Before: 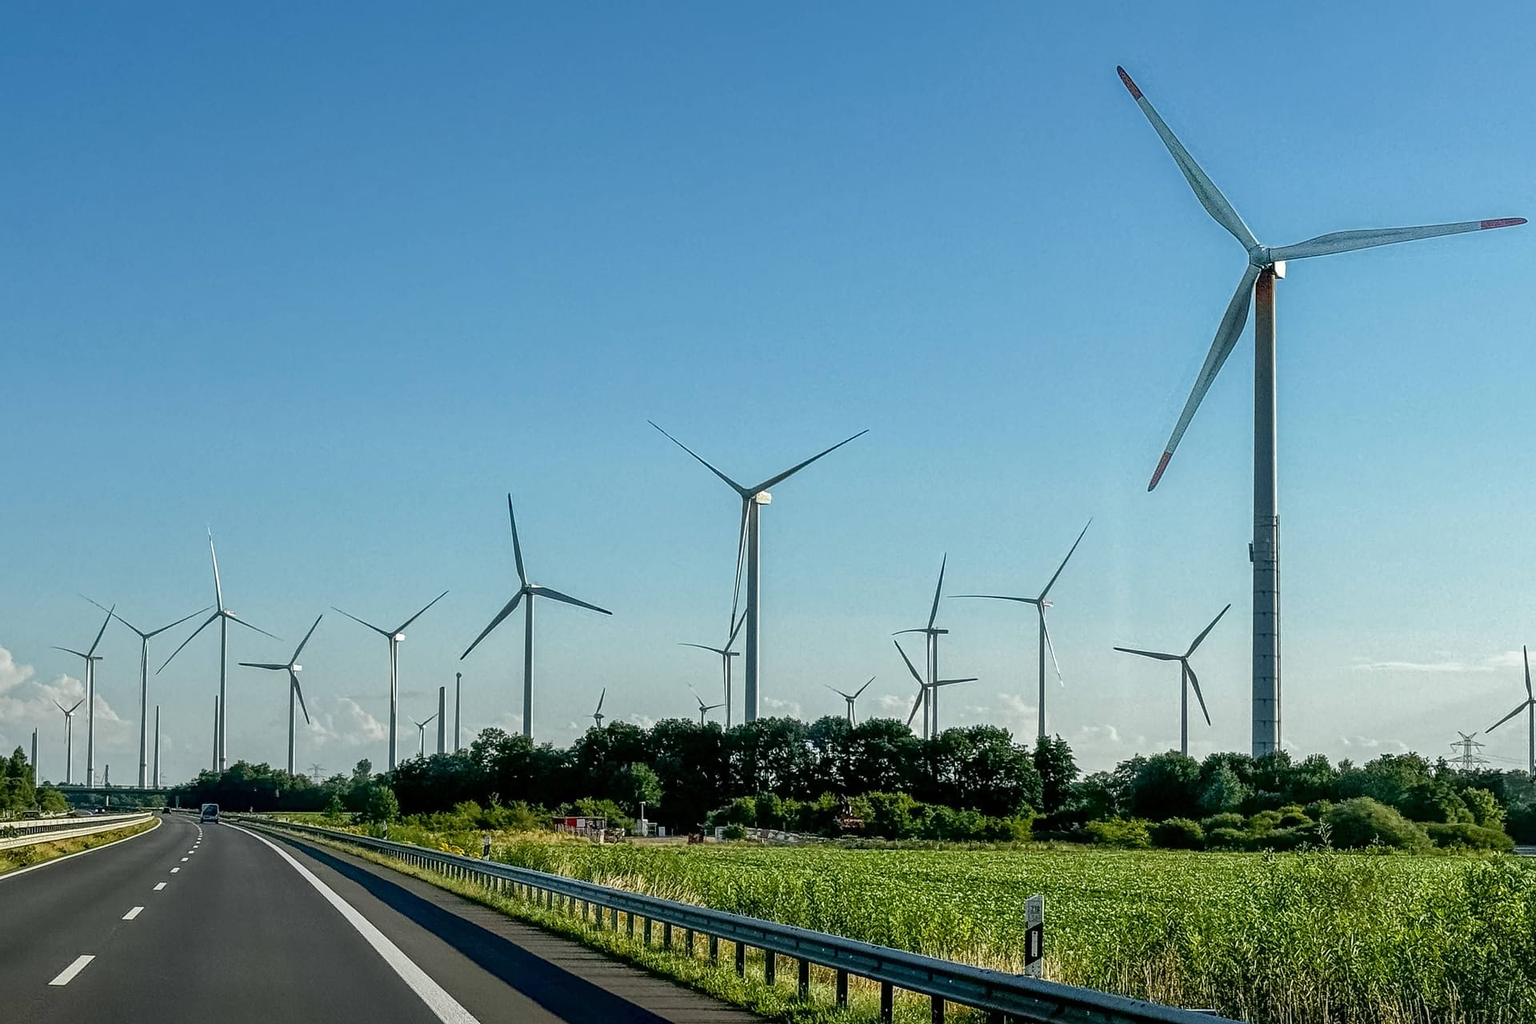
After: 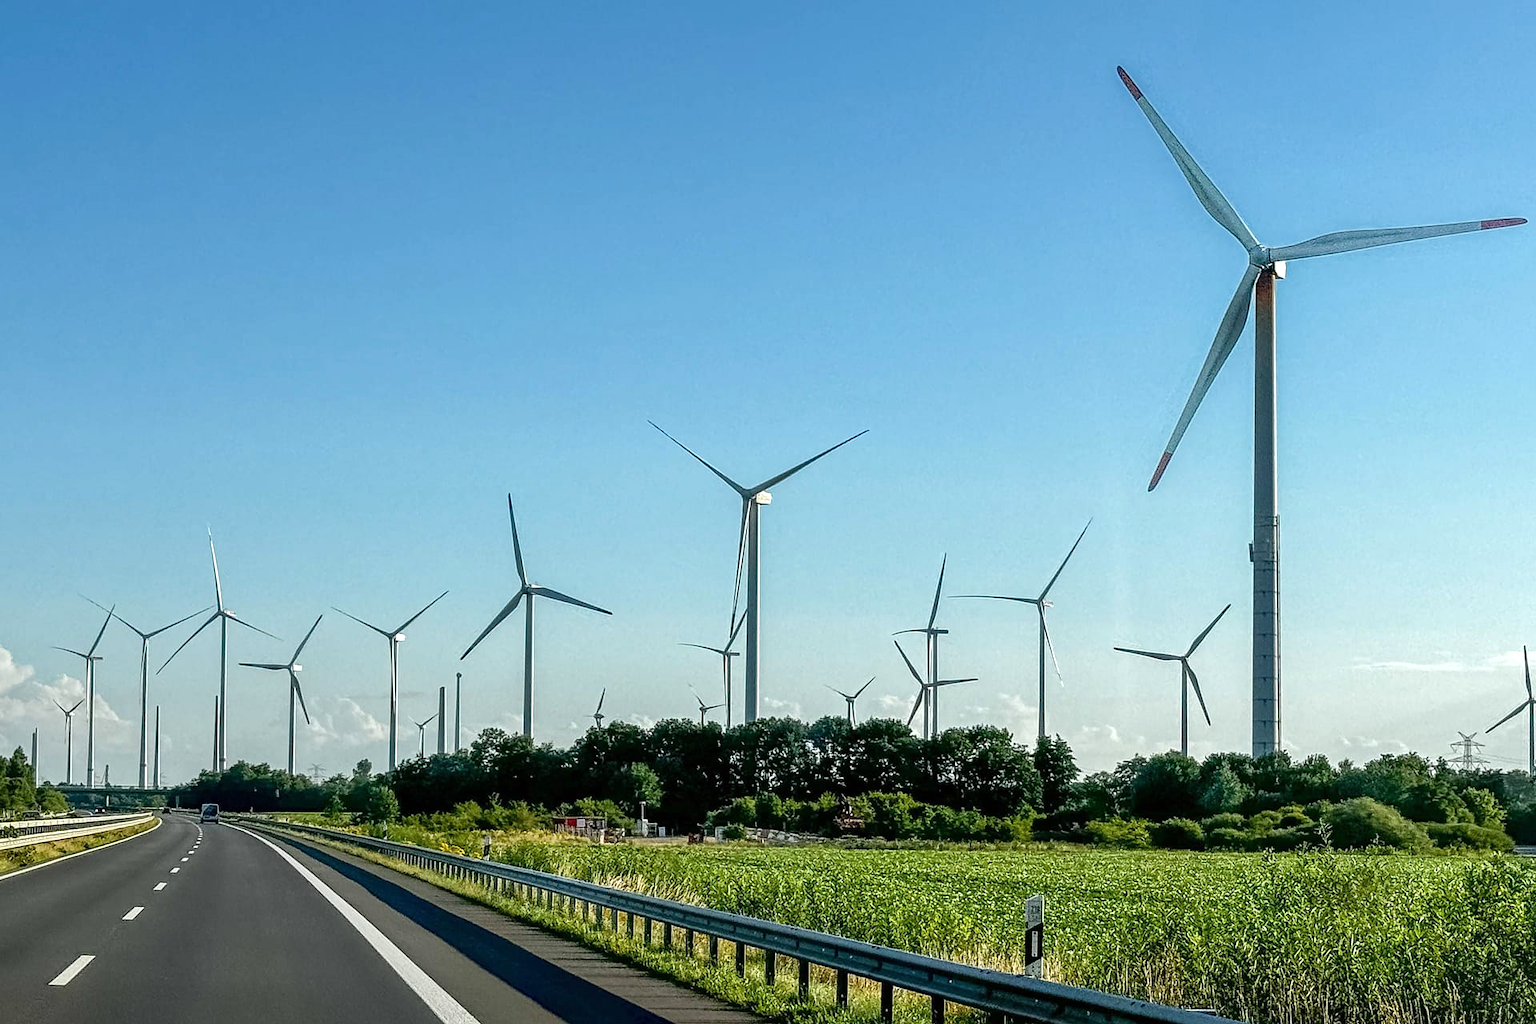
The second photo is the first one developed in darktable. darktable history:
exposure: exposure 0.34 EV, compensate highlight preservation false
